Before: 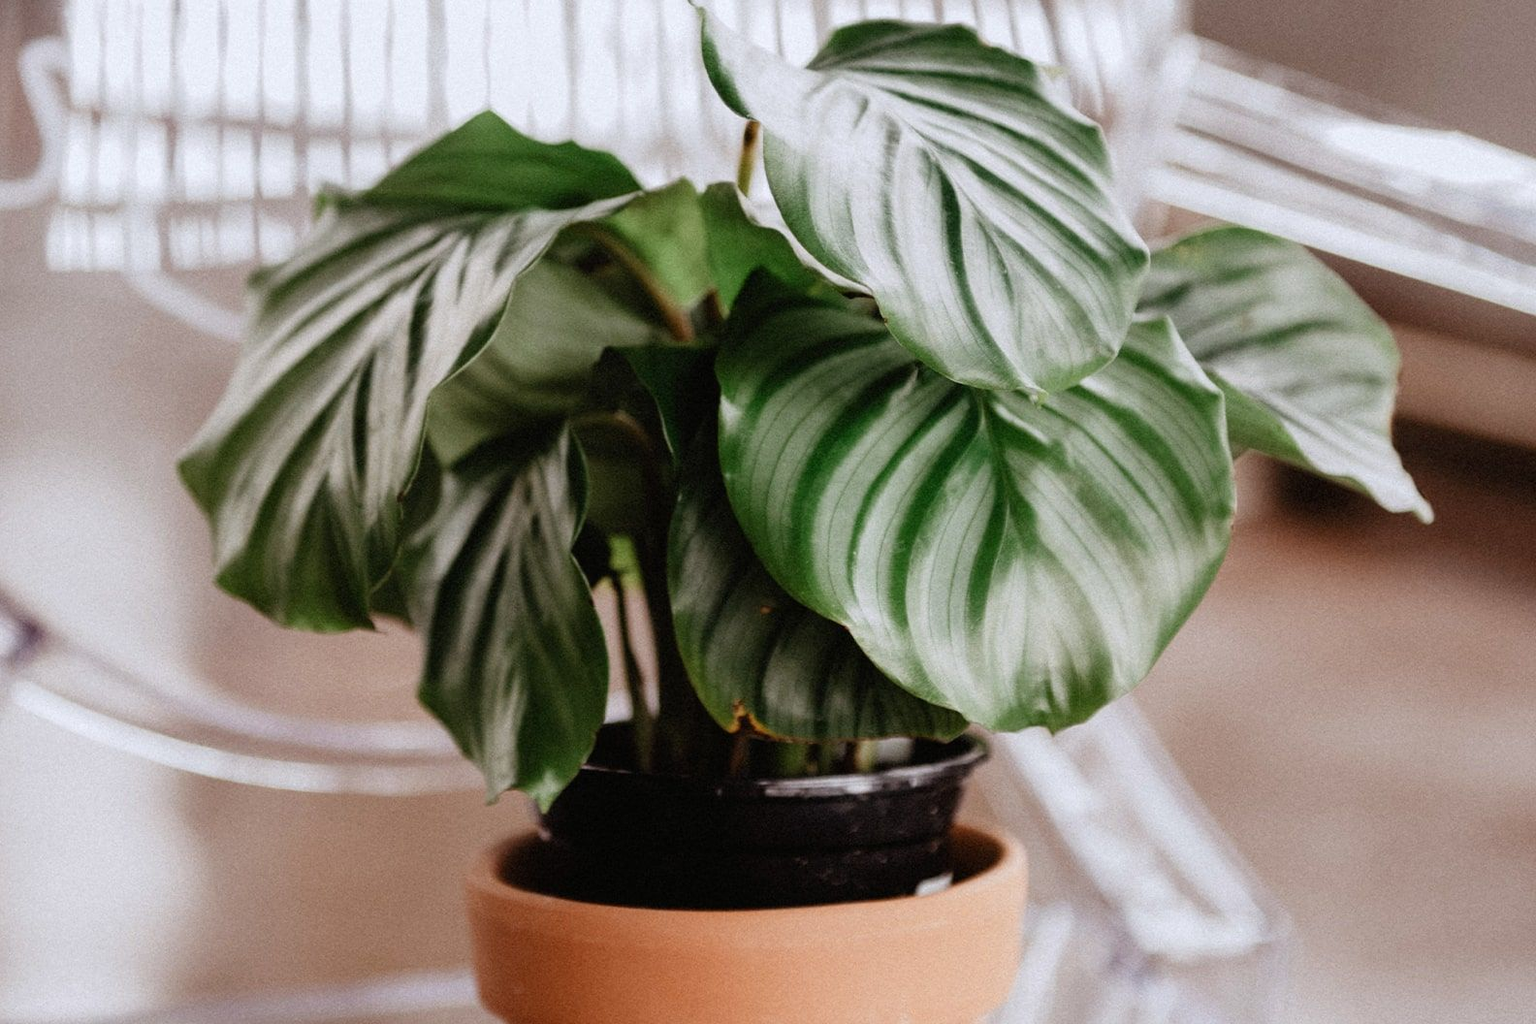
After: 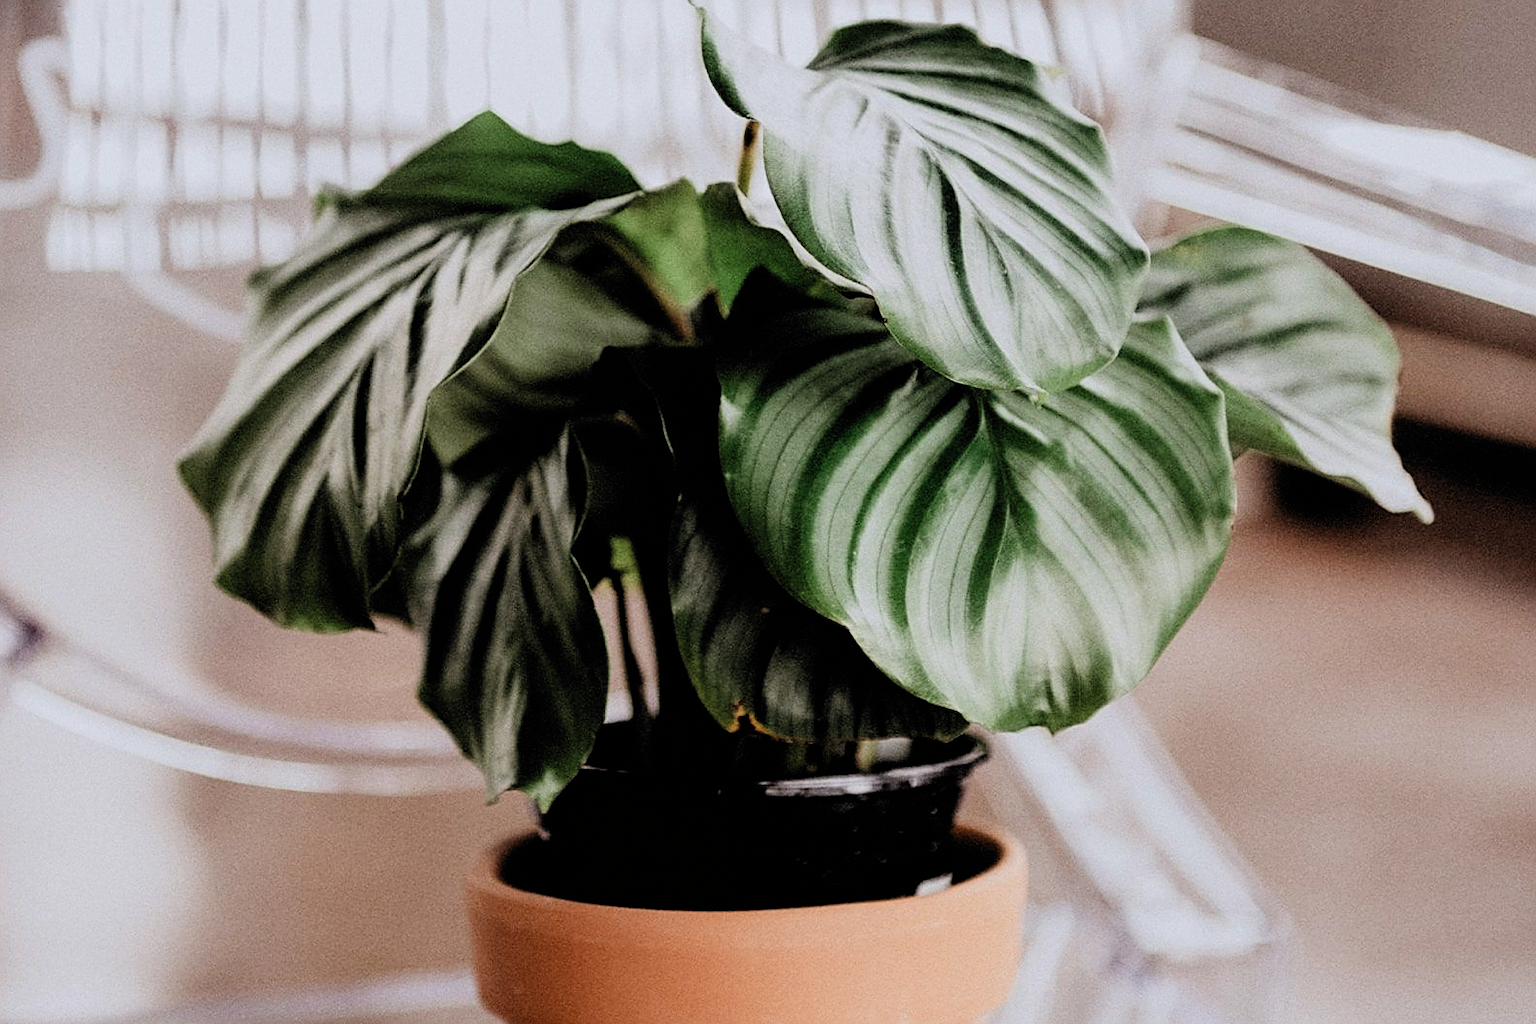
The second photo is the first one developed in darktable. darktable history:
filmic rgb: black relative exposure -5.01 EV, white relative exposure 3.96 EV, hardness 2.9, contrast 1.3, highlights saturation mix -10.42%, color science v6 (2022)
sharpen: amount 0.496
